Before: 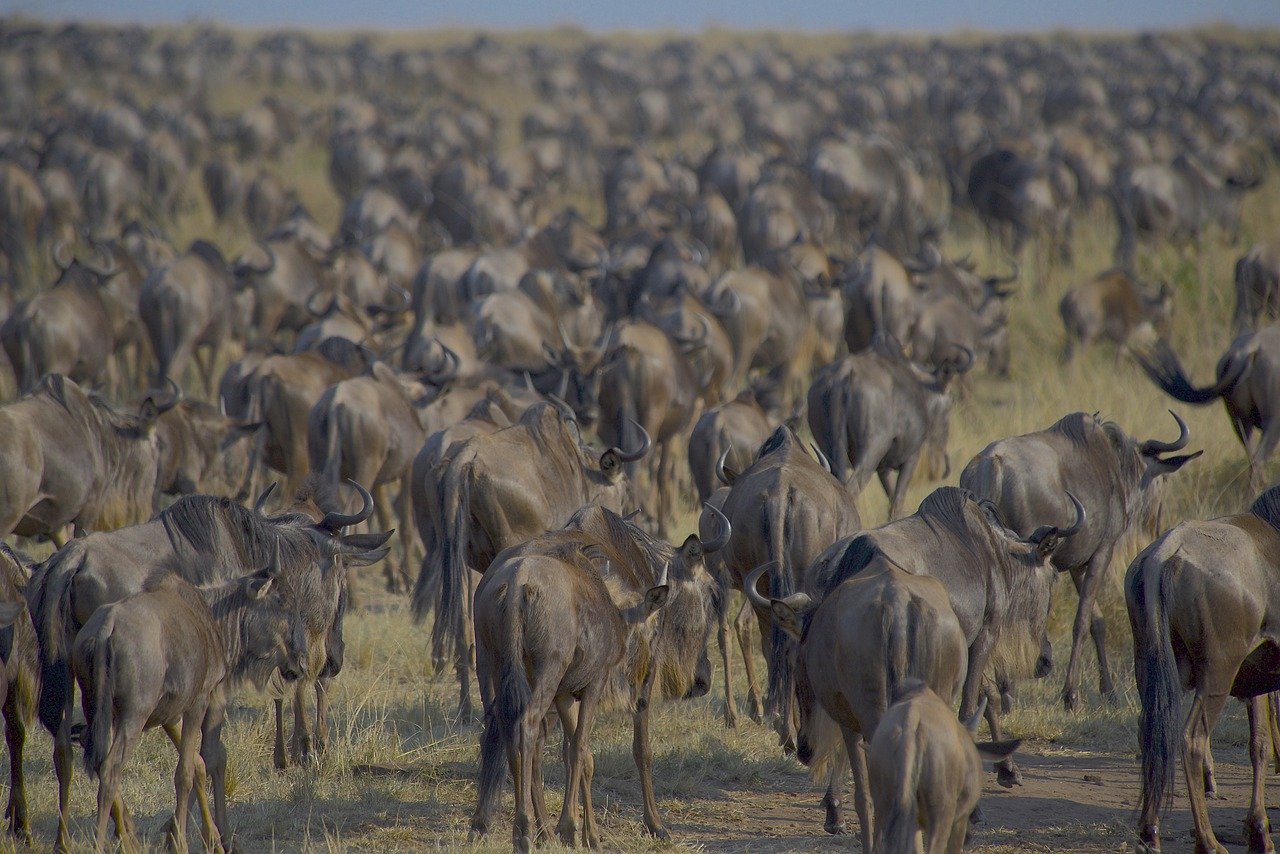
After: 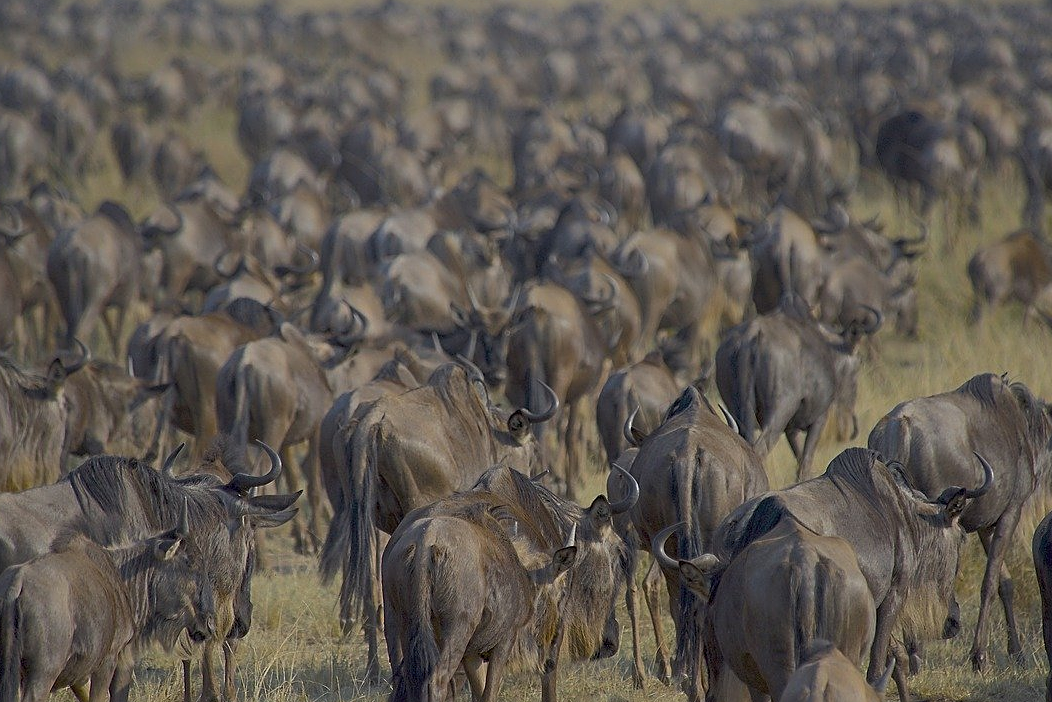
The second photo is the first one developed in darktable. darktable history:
sharpen: on, module defaults
crop and rotate: left 7.196%, top 4.574%, right 10.605%, bottom 13.178%
